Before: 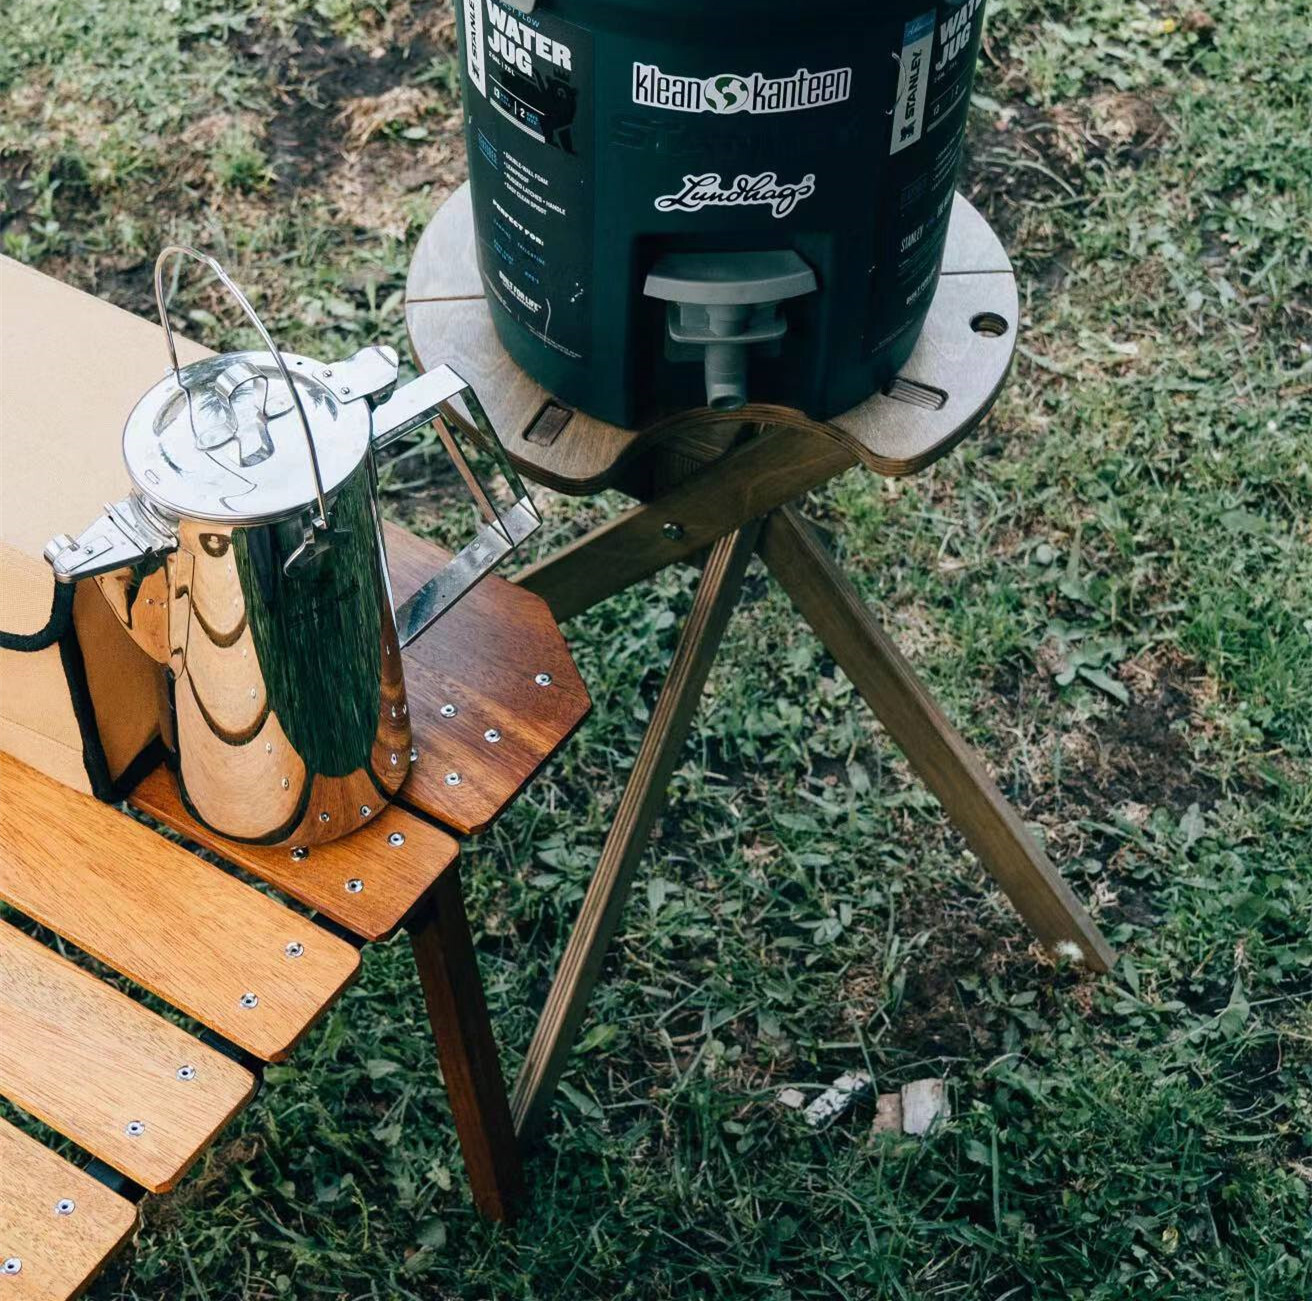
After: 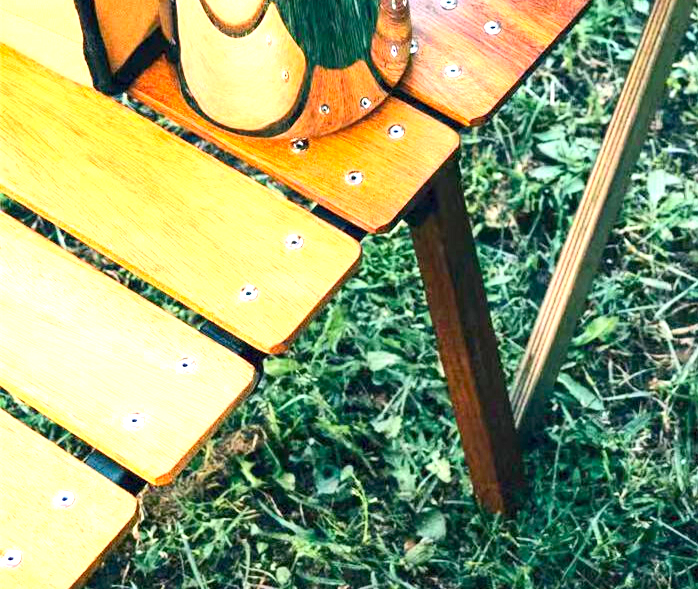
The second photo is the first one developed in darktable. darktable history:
contrast brightness saturation: contrast 0.195, brightness 0.167, saturation 0.222
exposure: black level correction 0.001, exposure 1.731 EV, compensate exposure bias true, compensate highlight preservation false
crop and rotate: top 54.57%, right 46.783%, bottom 0.146%
